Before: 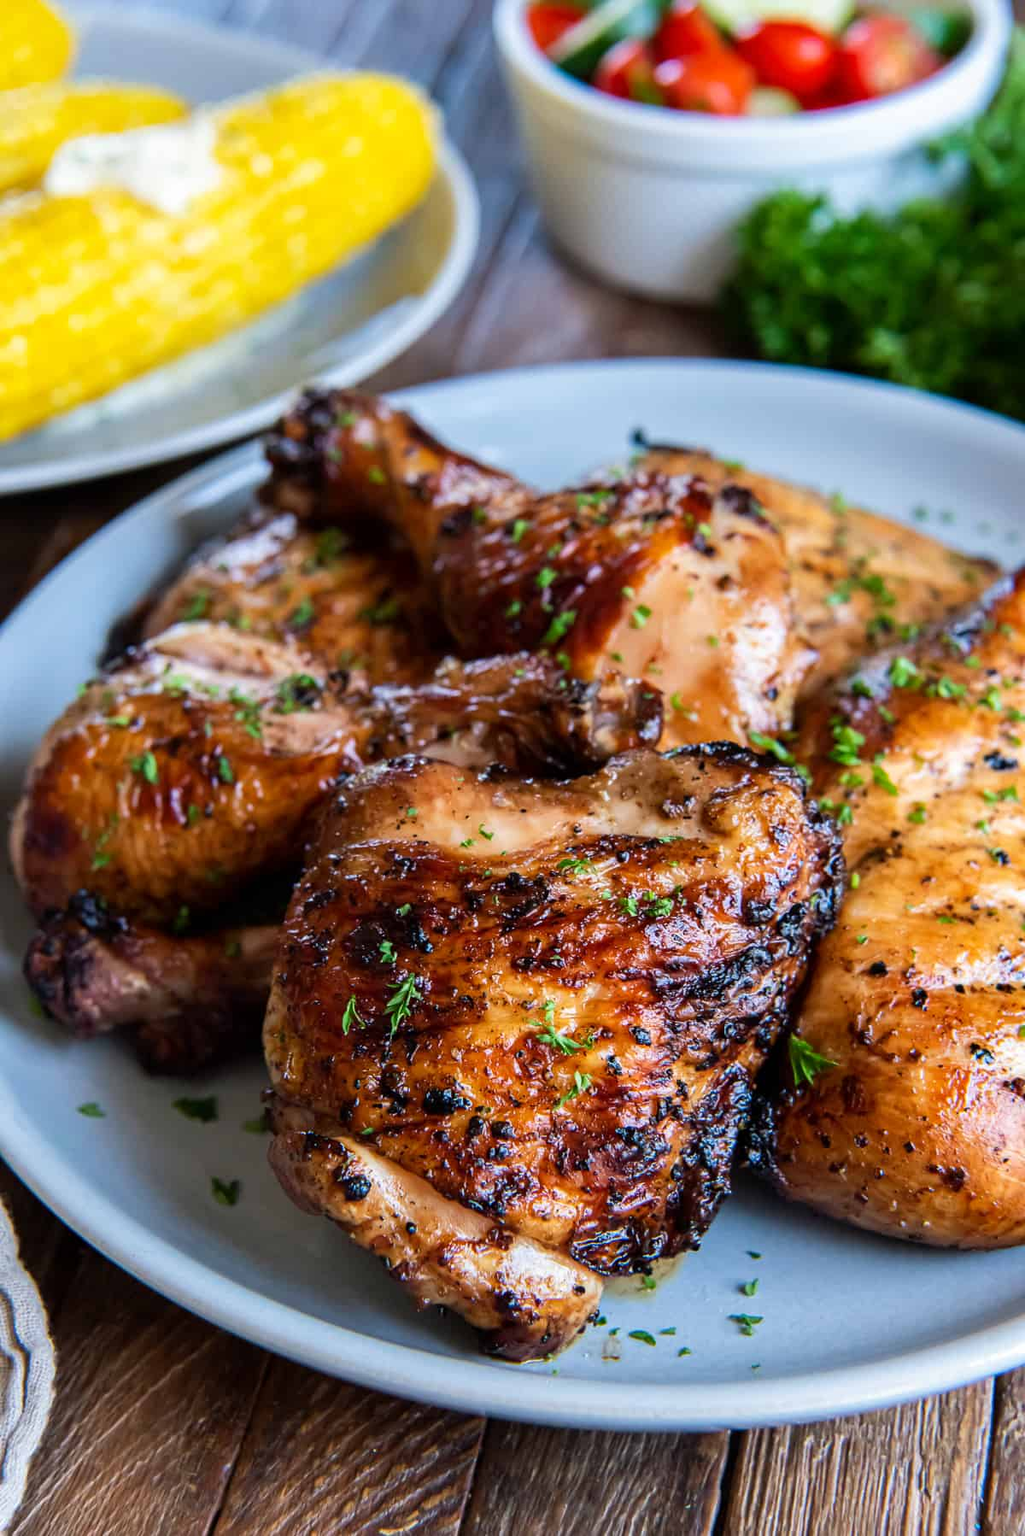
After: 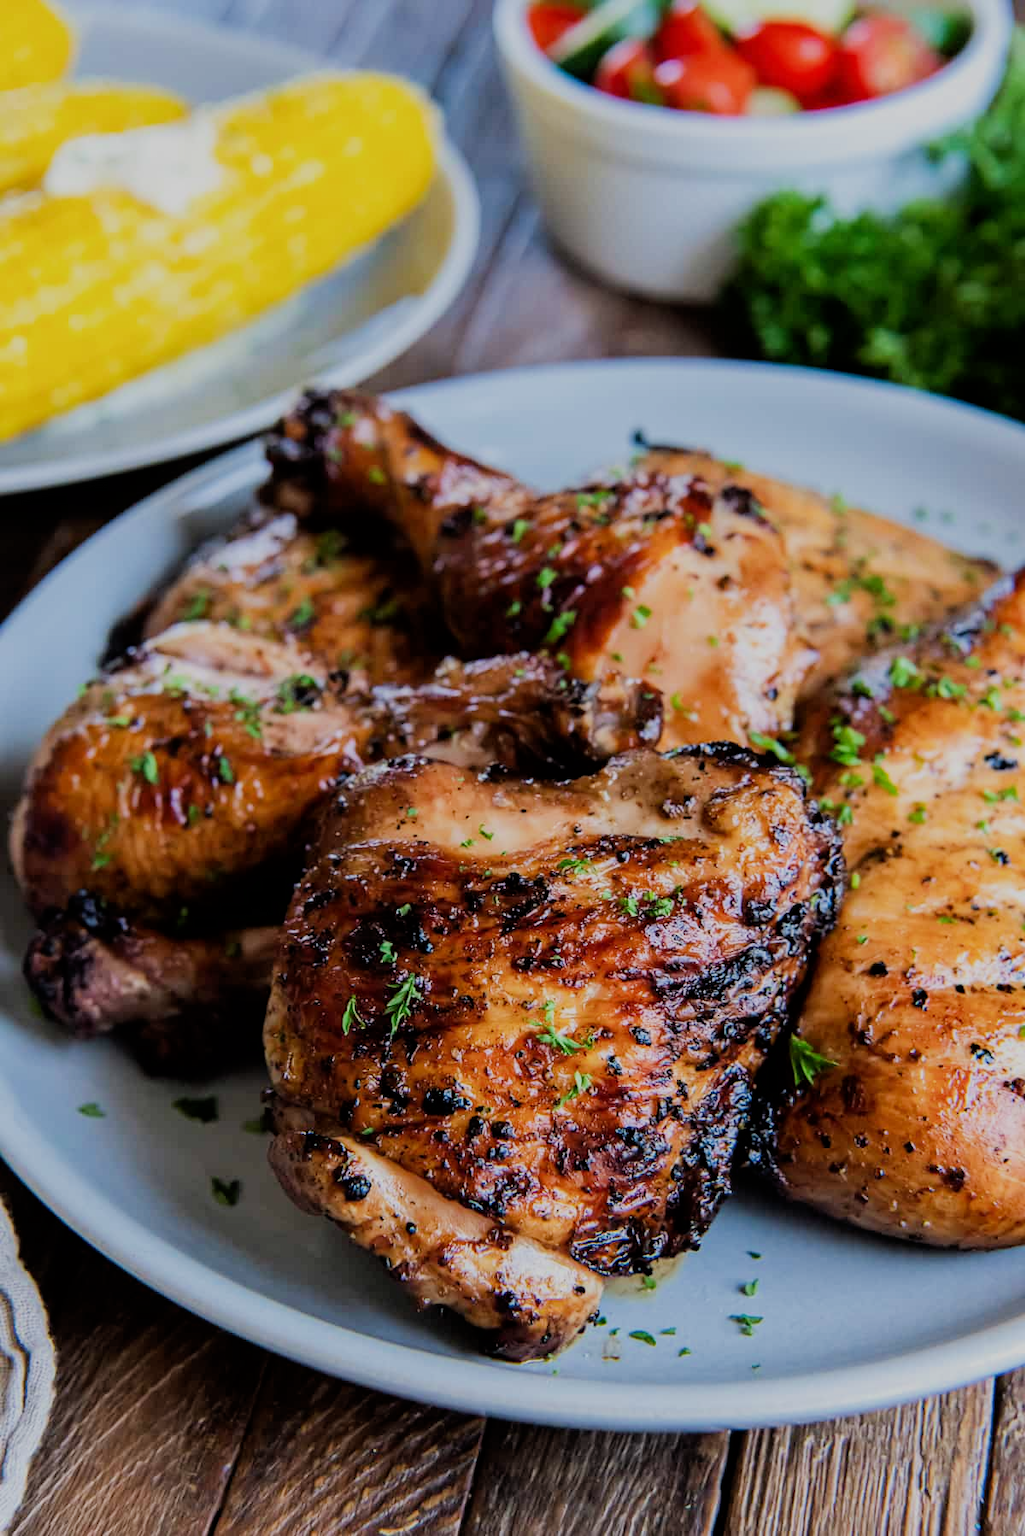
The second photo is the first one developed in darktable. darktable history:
filmic rgb: black relative exposure -7.09 EV, white relative exposure 5.36 EV, hardness 3.02
